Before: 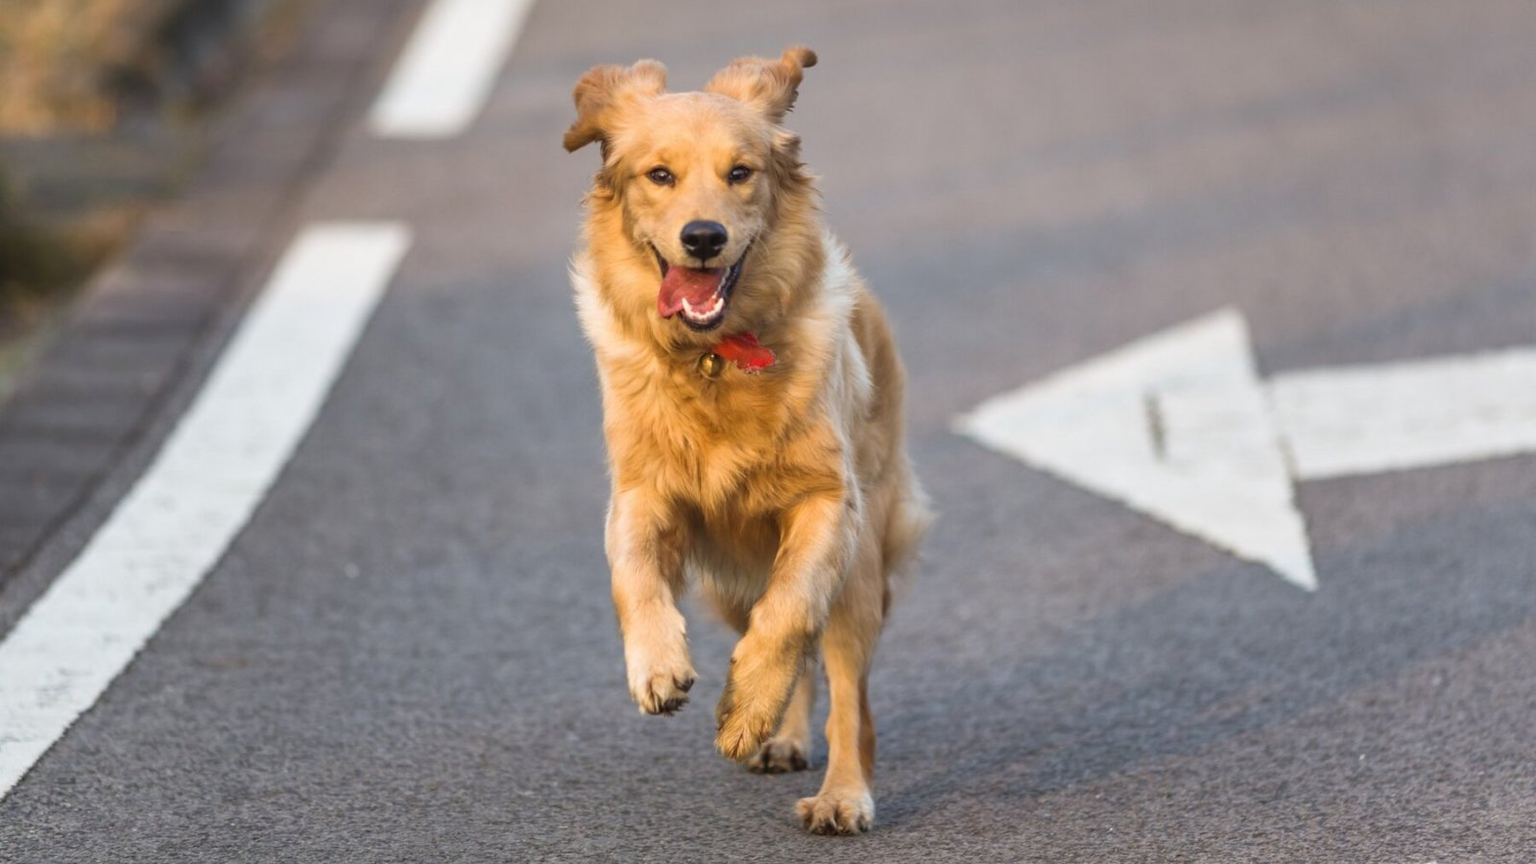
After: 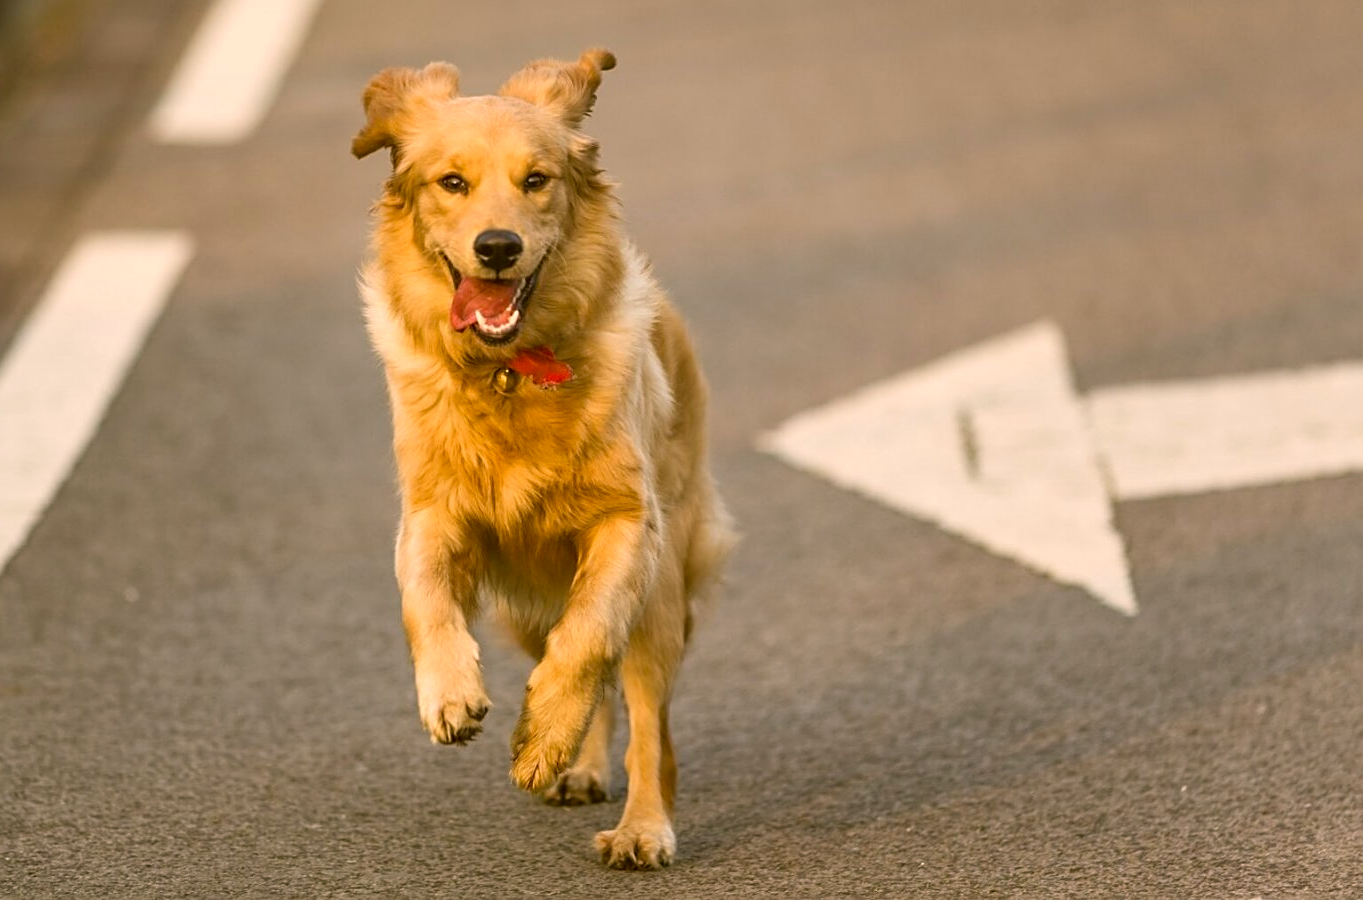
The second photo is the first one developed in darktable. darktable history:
color correction: highlights a* 8.63, highlights b* 15.08, shadows a* -0.607, shadows b* 25.88
crop and rotate: left 14.78%
sharpen: on, module defaults
